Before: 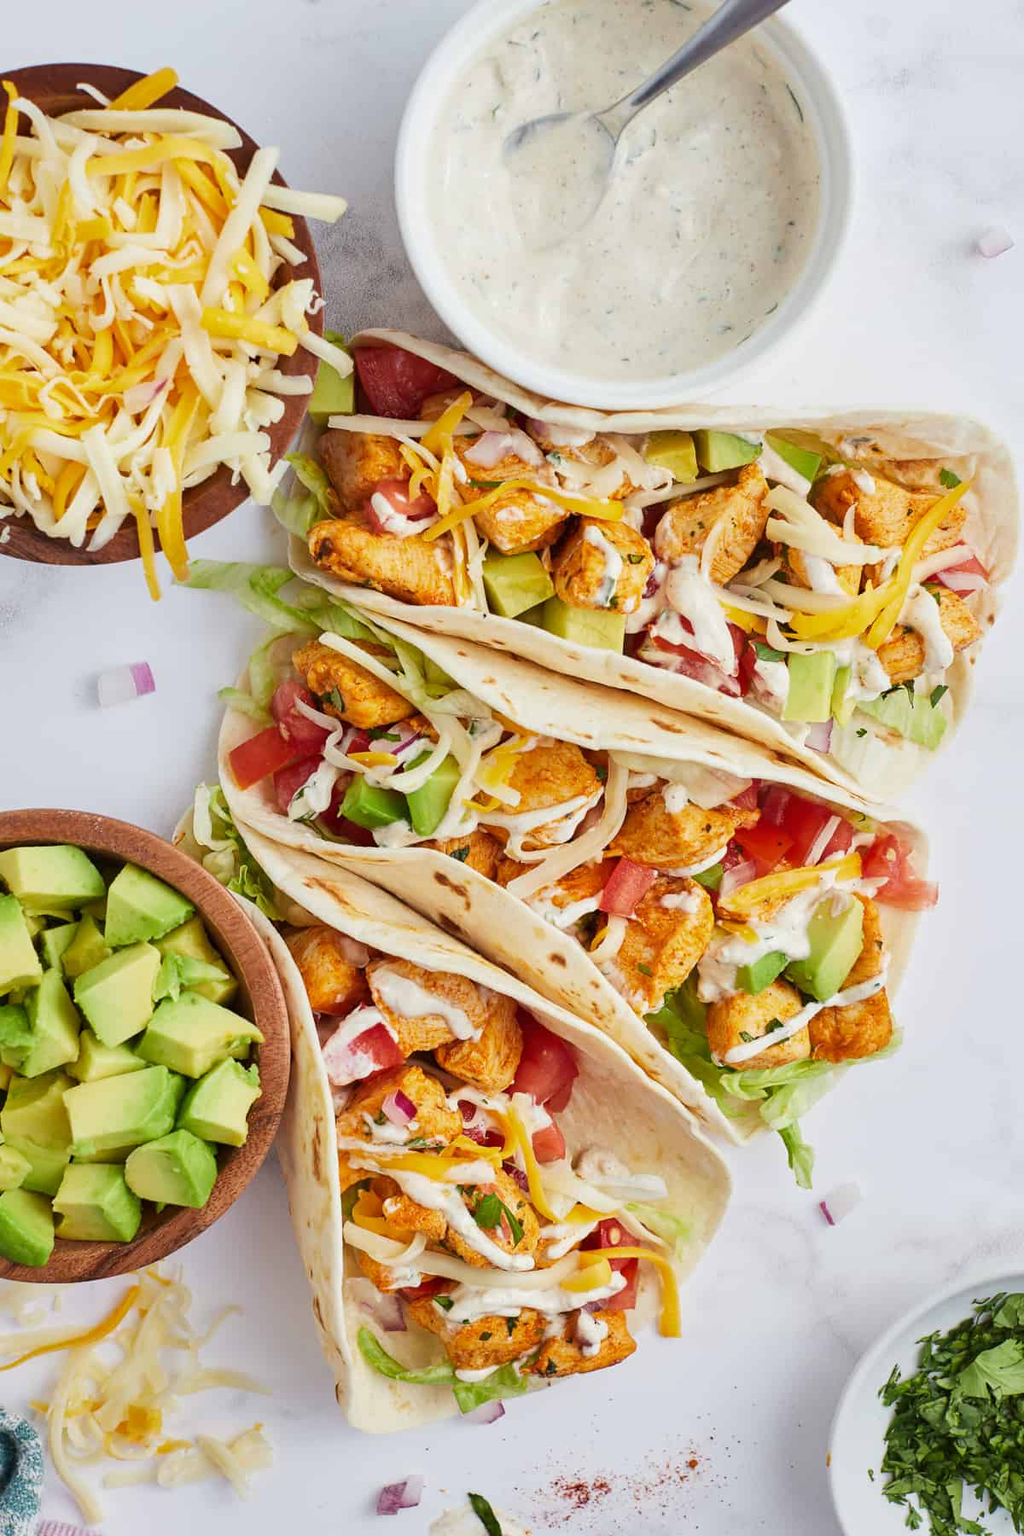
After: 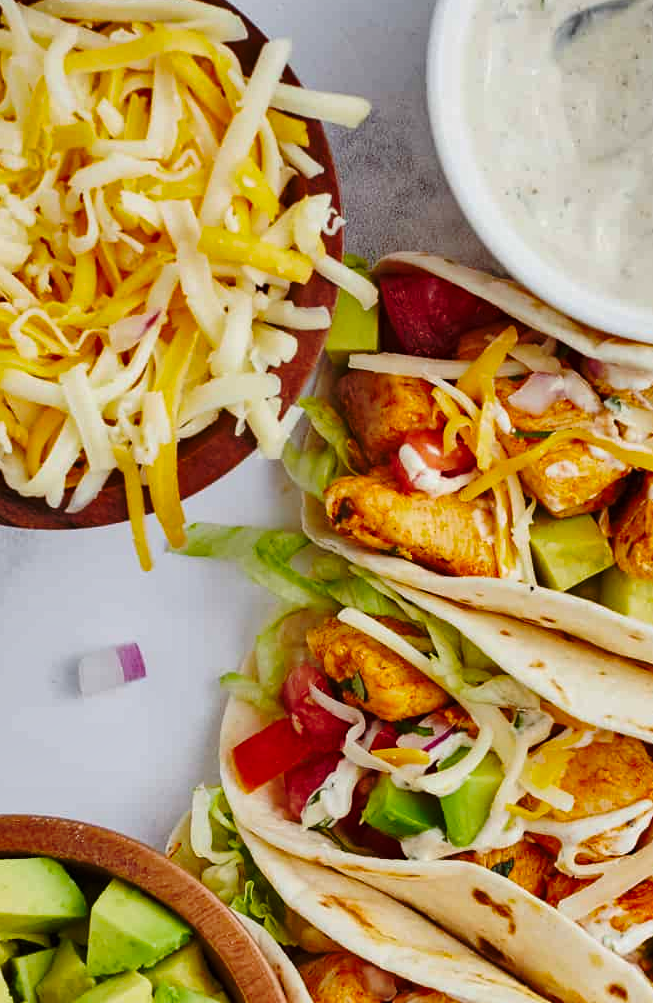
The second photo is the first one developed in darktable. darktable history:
shadows and highlights: shadows 43.76, white point adjustment -1.37, soften with gaussian
crop and rotate: left 3.031%, top 7.43%, right 42.505%, bottom 36.84%
base curve: curves: ch0 [(0, 0) (0.073, 0.04) (0.157, 0.139) (0.492, 0.492) (0.758, 0.758) (1, 1)], preserve colors none
haze removal: compatibility mode true, adaptive false
